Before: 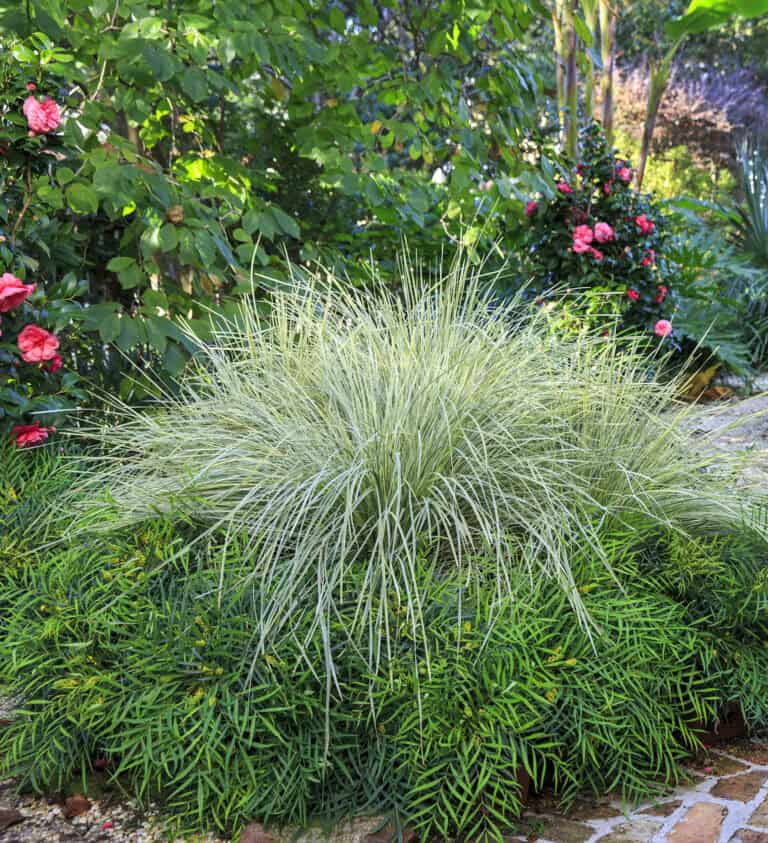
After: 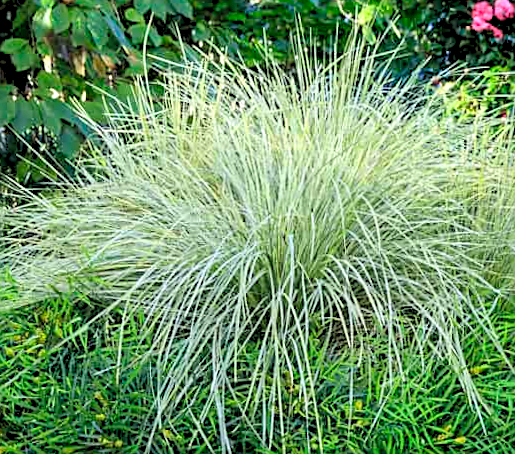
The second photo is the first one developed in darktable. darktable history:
contrast brightness saturation: contrast 0.1, brightness 0.03, saturation 0.09
rgb levels: levels [[0.013, 0.434, 0.89], [0, 0.5, 1], [0, 0.5, 1]]
sharpen: on, module defaults
crop: left 11.123%, top 27.61%, right 18.3%, bottom 17.034%
rotate and perspective: rotation 0.074°, lens shift (vertical) 0.096, lens shift (horizontal) -0.041, crop left 0.043, crop right 0.952, crop top 0.024, crop bottom 0.979
